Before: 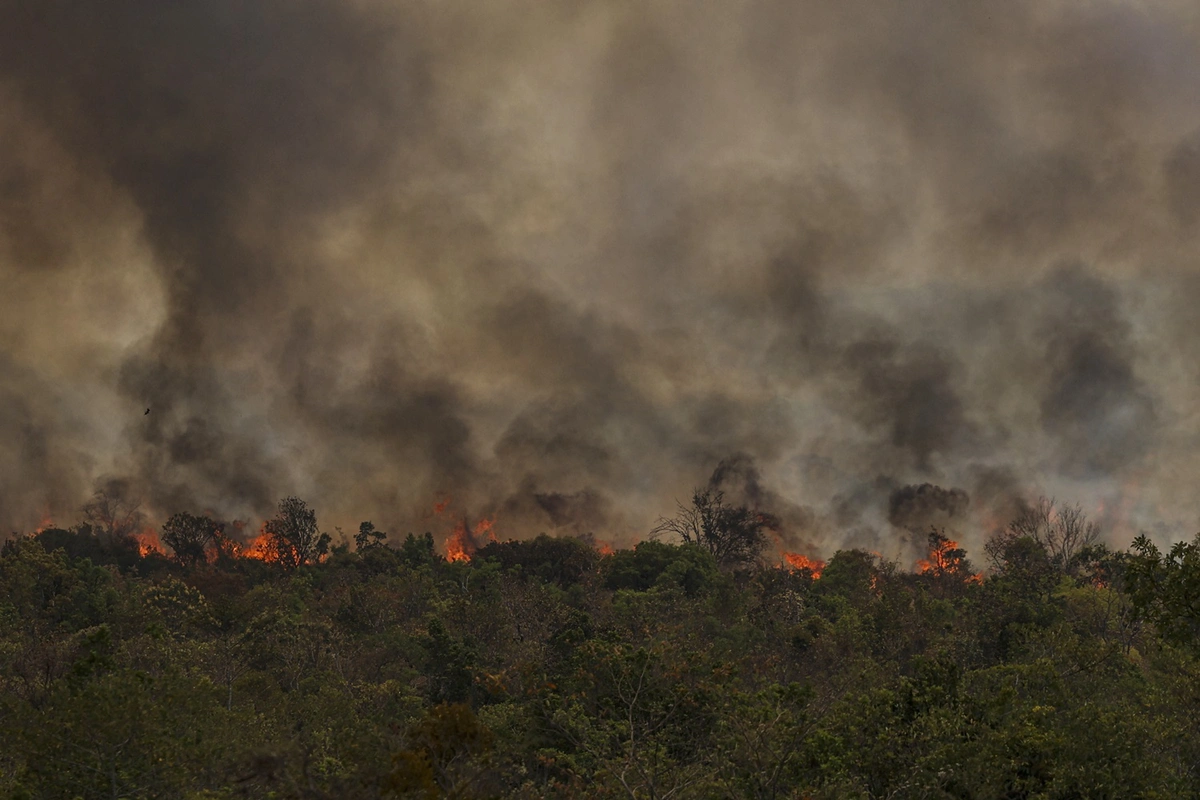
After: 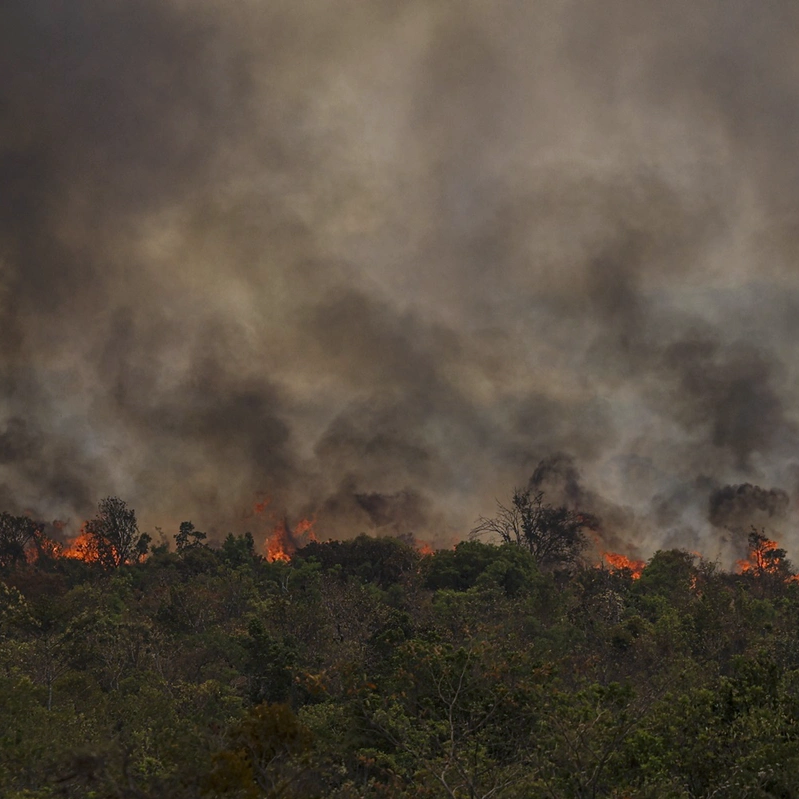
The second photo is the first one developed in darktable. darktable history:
white balance: red 0.984, blue 1.059
crop and rotate: left 15.055%, right 18.278%
